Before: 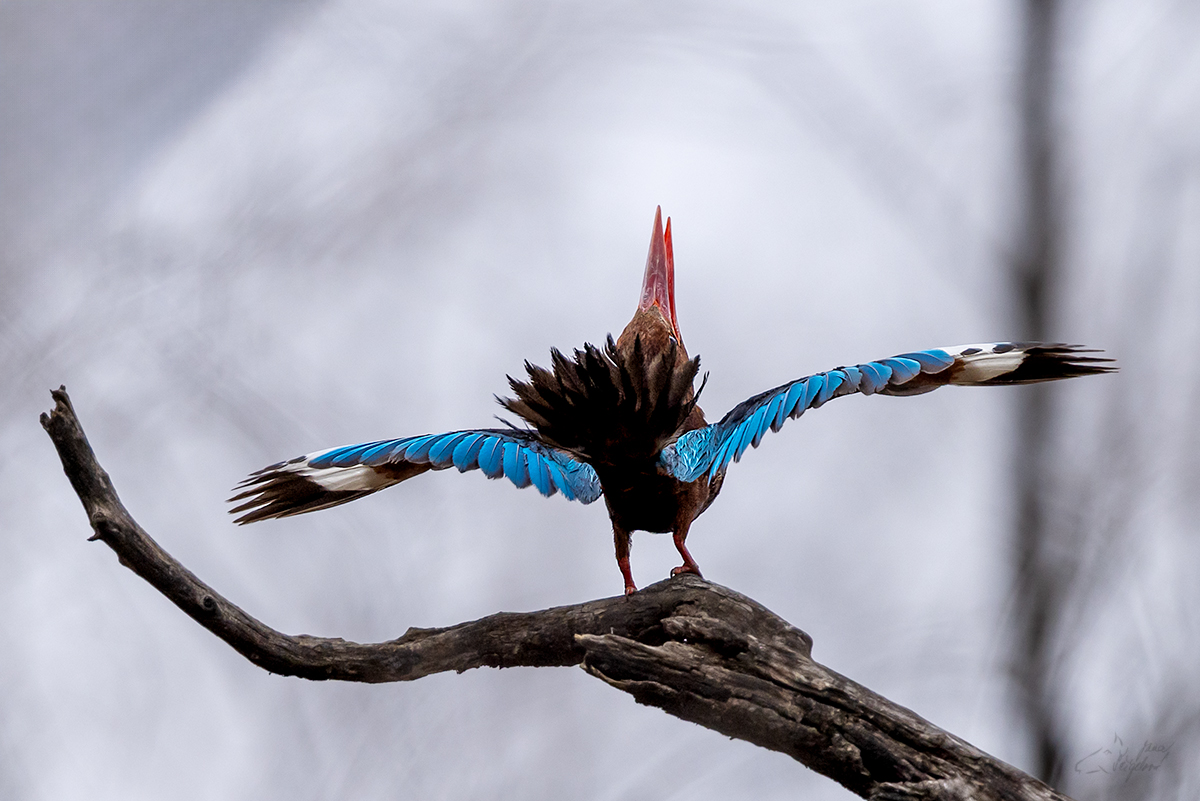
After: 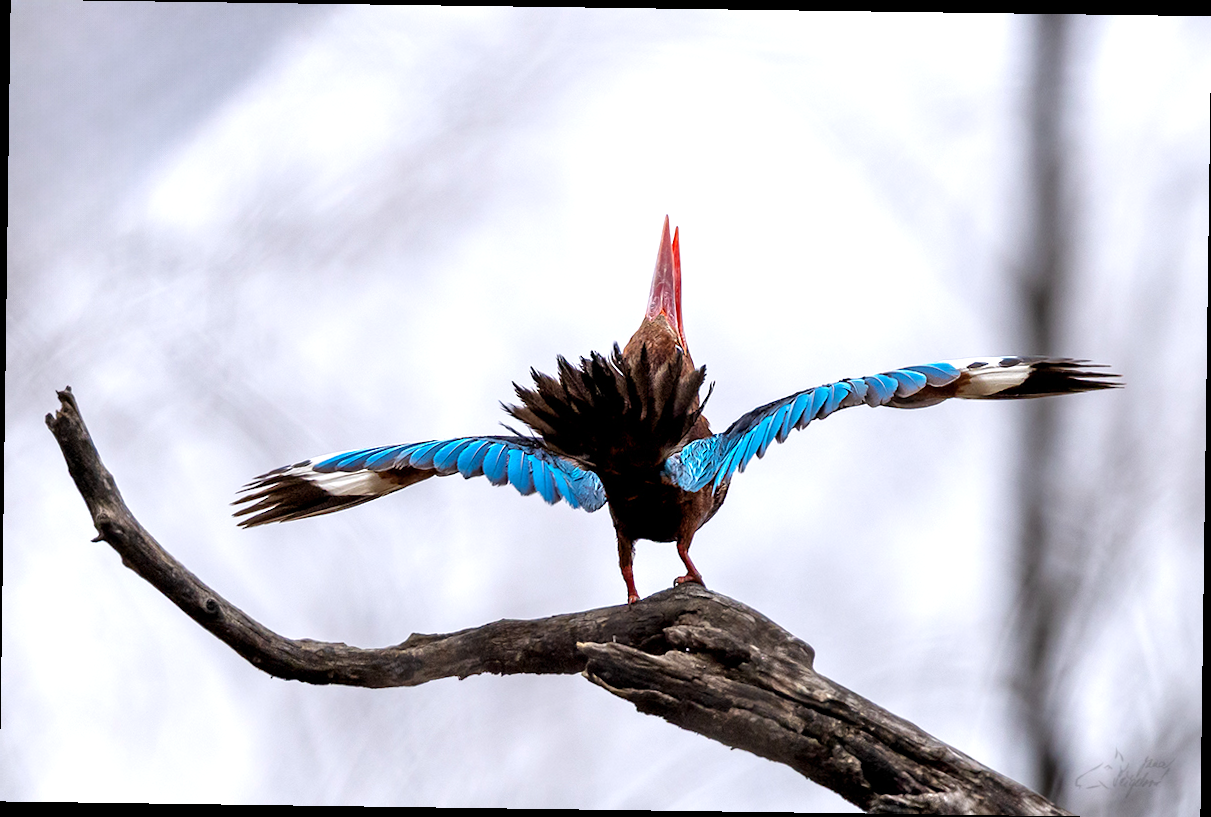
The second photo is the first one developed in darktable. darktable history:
color balance rgb: saturation formula JzAzBz (2021)
rotate and perspective: rotation 0.8°, automatic cropping off
exposure: exposure 0.6 EV, compensate highlight preservation false
